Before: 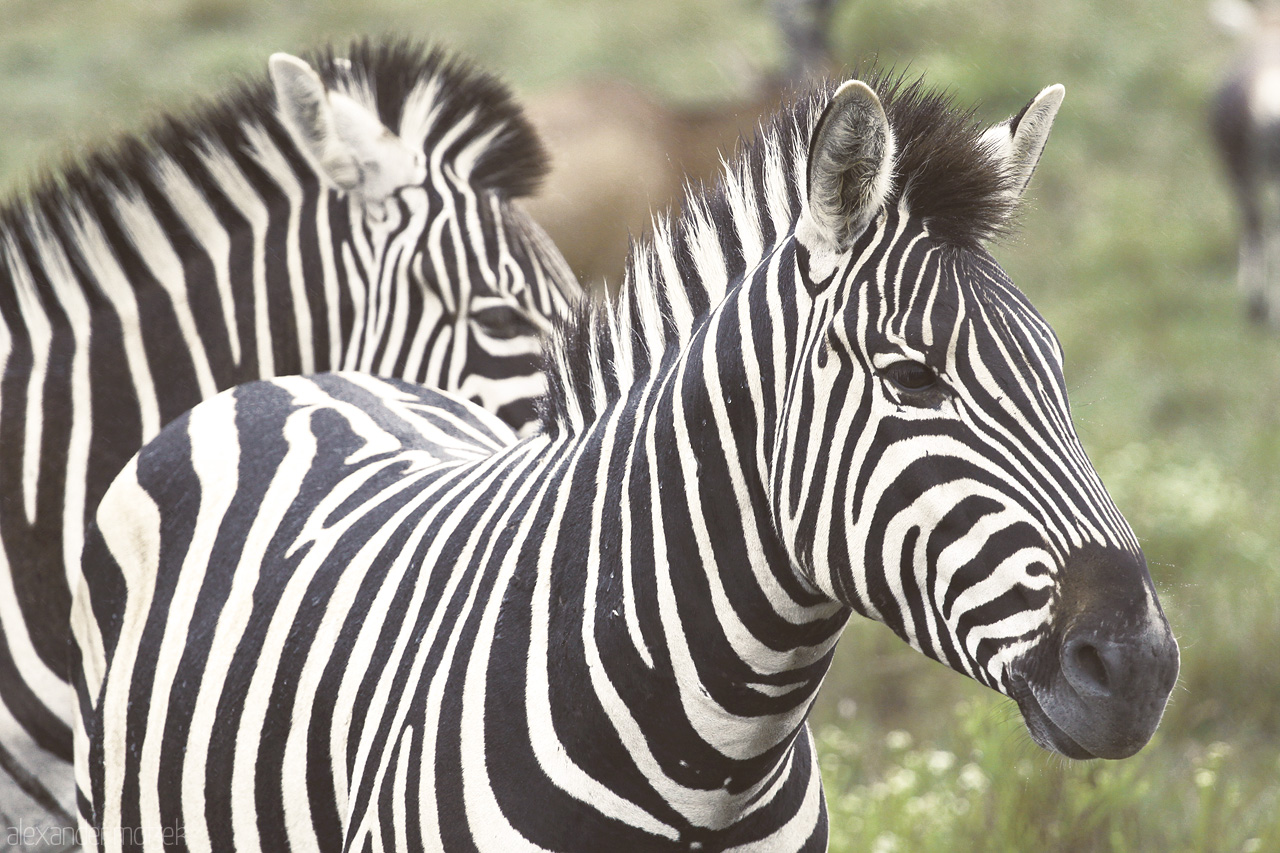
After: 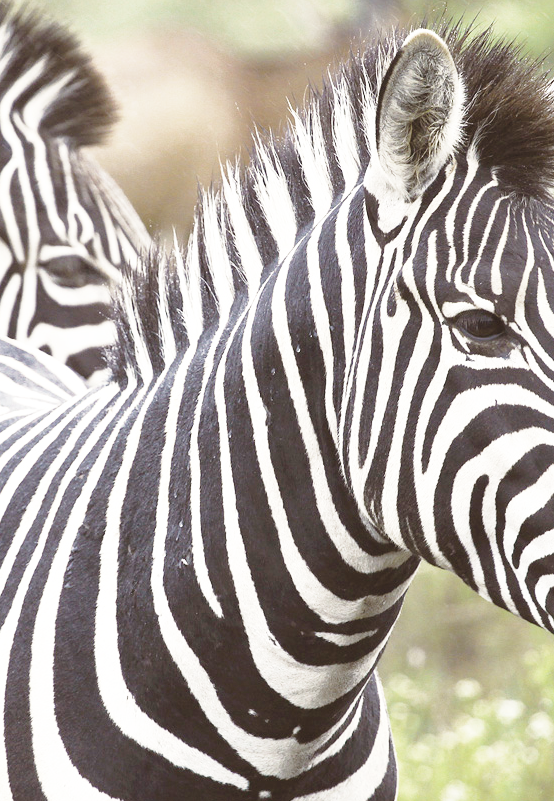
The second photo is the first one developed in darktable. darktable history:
base curve: curves: ch0 [(0, 0) (0.028, 0.03) (0.121, 0.232) (0.46, 0.748) (0.859, 0.968) (1, 1)], preserve colors none
crop: left 33.736%, top 6.003%, right 22.925%
